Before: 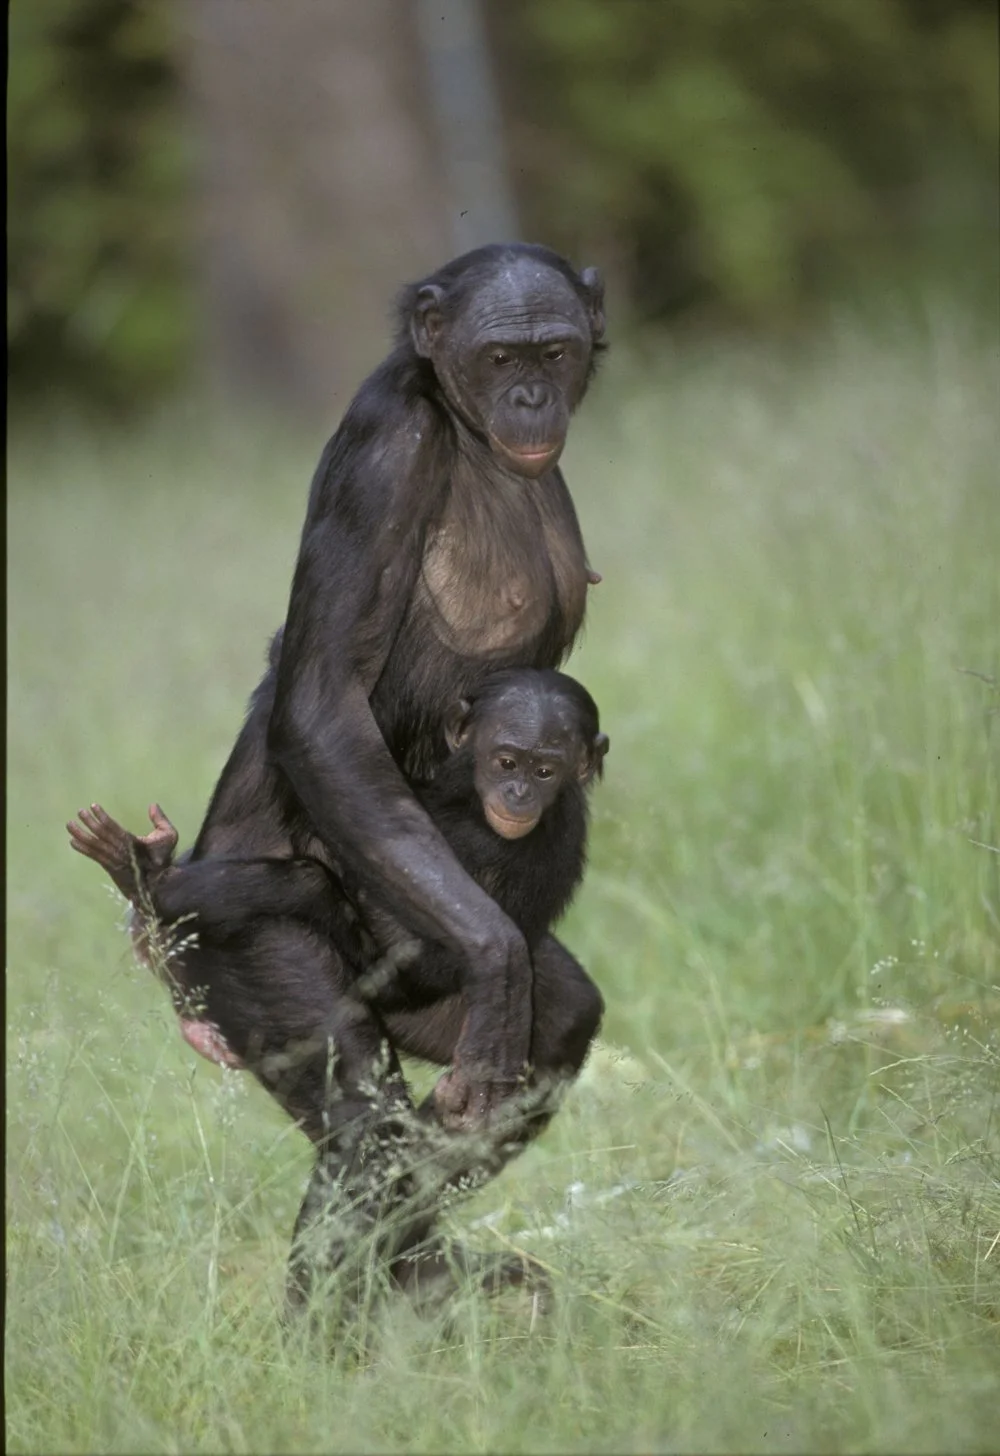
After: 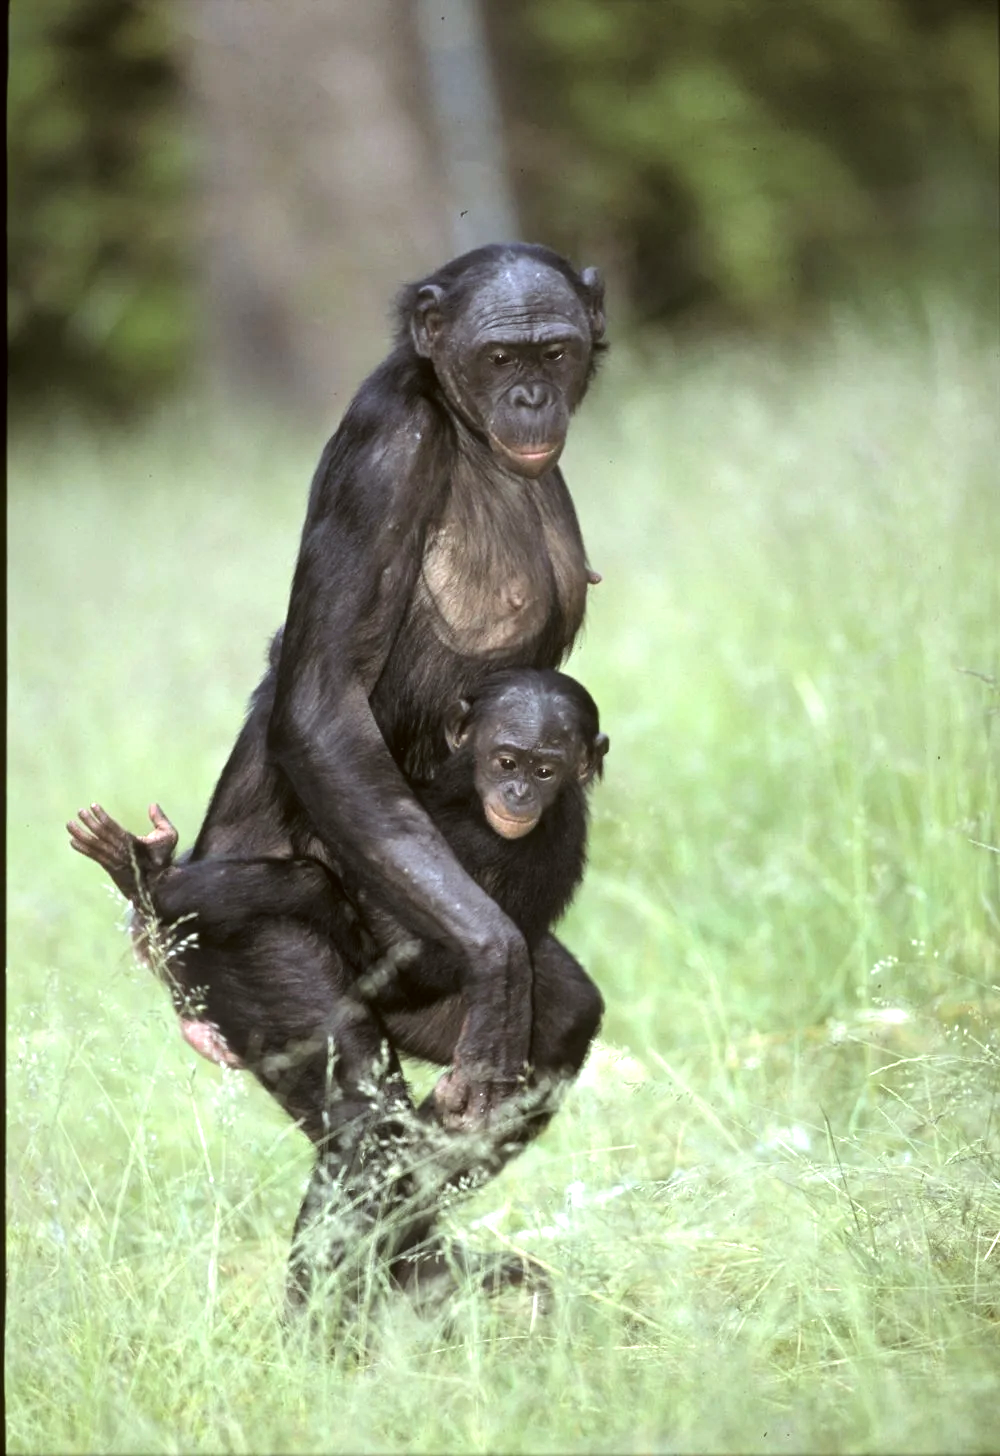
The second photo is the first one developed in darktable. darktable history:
color correction: highlights a* -2.93, highlights b* -2.24, shadows a* 2.16, shadows b* 2.84
exposure: black level correction 0, exposure 0.498 EV, compensate highlight preservation false
tone equalizer: -8 EV -0.739 EV, -7 EV -0.677 EV, -6 EV -0.563 EV, -5 EV -0.397 EV, -3 EV 0.399 EV, -2 EV 0.6 EV, -1 EV 0.694 EV, +0 EV 0.779 EV, edges refinement/feathering 500, mask exposure compensation -1.57 EV, preserve details no
